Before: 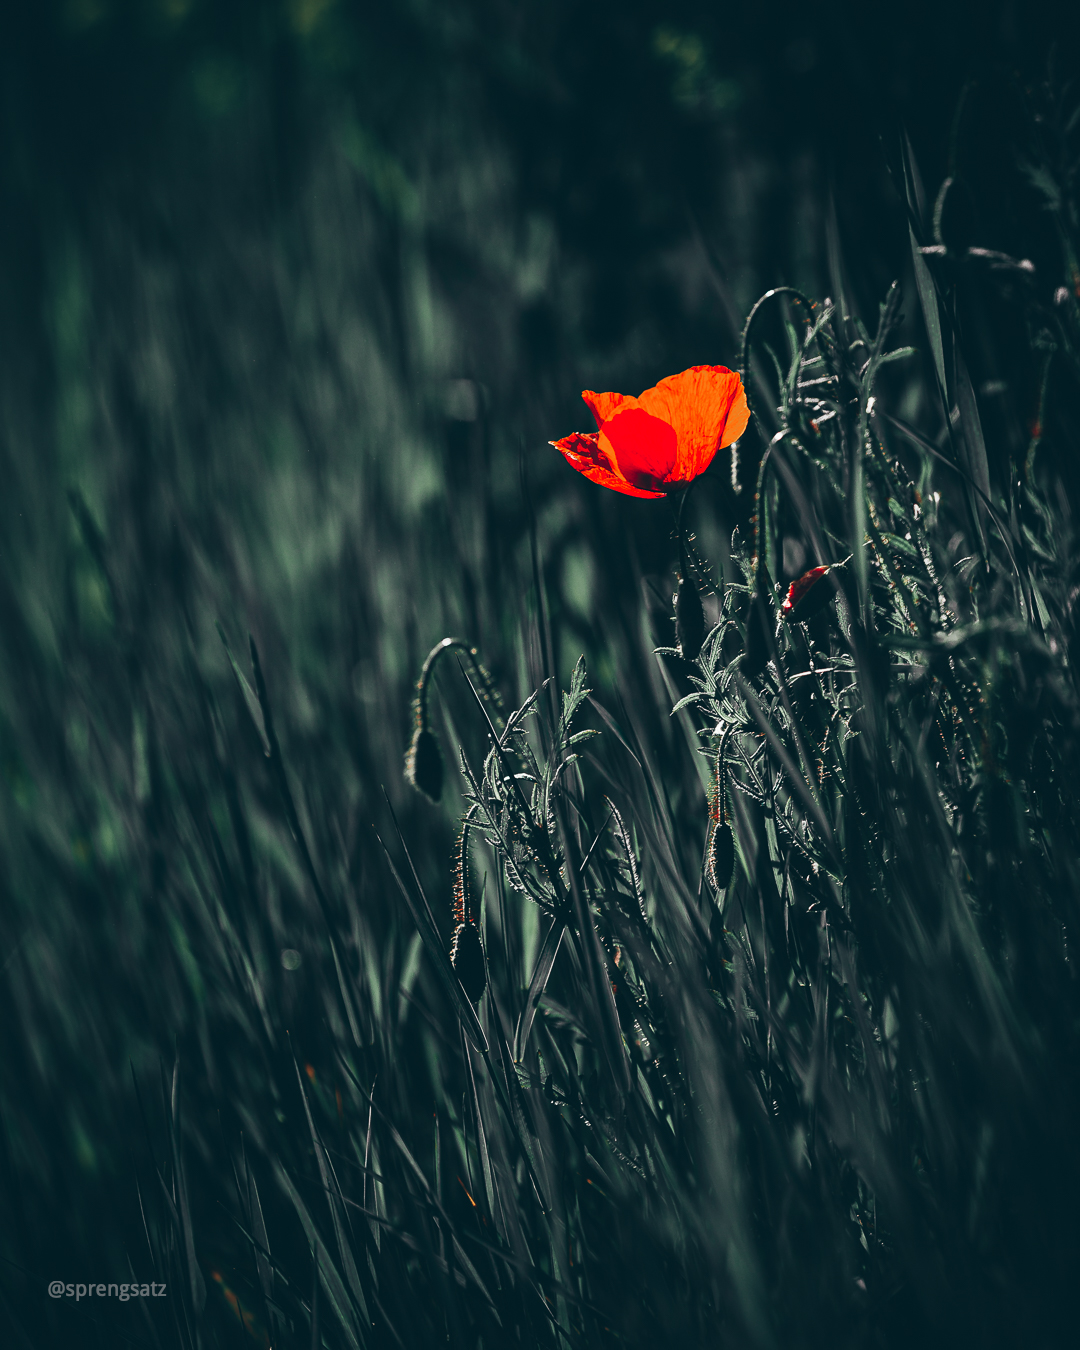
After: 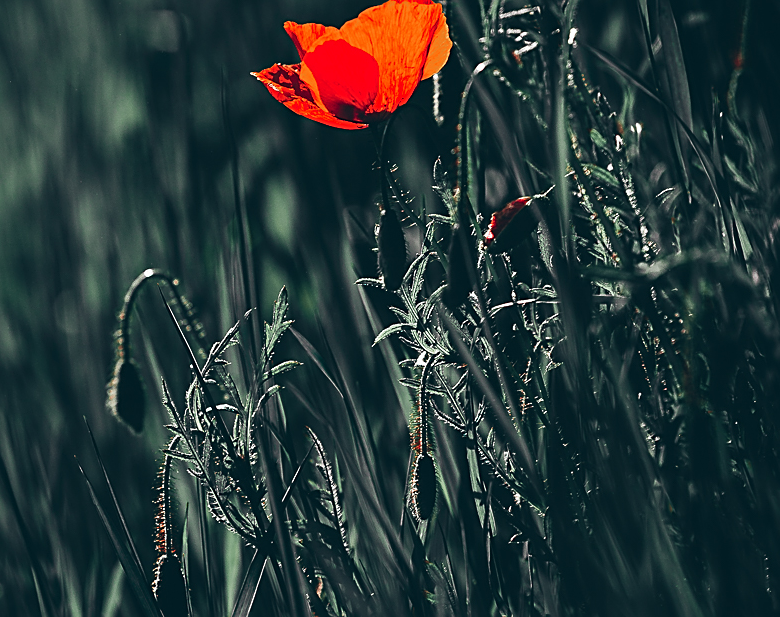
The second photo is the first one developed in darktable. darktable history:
sharpen: on, module defaults
crop and rotate: left 27.692%, top 27.339%, bottom 26.897%
